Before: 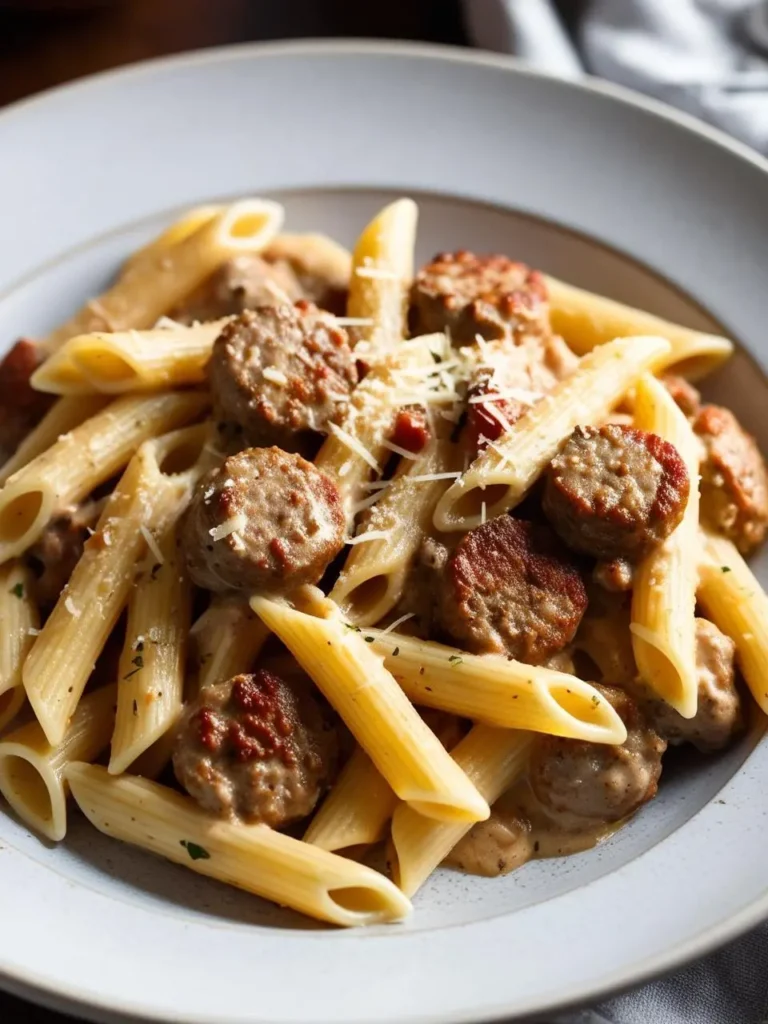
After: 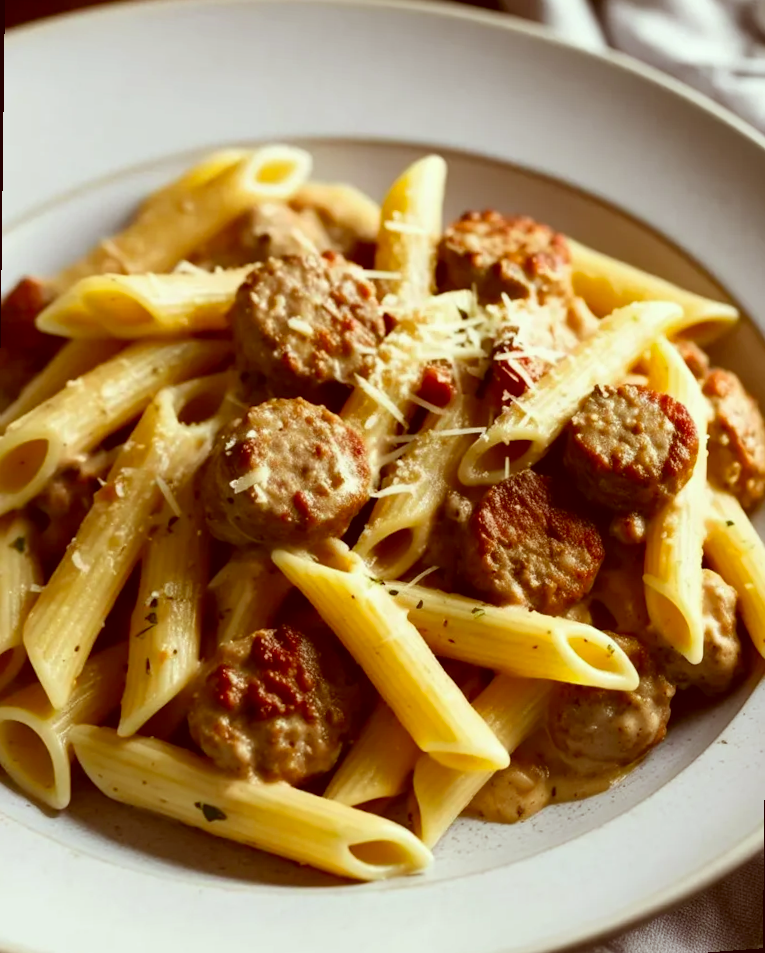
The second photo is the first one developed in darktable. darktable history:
rotate and perspective: rotation 0.679°, lens shift (horizontal) 0.136, crop left 0.009, crop right 0.991, crop top 0.078, crop bottom 0.95
color calibration: illuminant as shot in camera, x 0.383, y 0.38, temperature 3949.15 K, gamut compression 1.66
color correction: highlights a* 1.12, highlights b* 24.26, shadows a* 15.58, shadows b* 24.26
tone equalizer: on, module defaults
